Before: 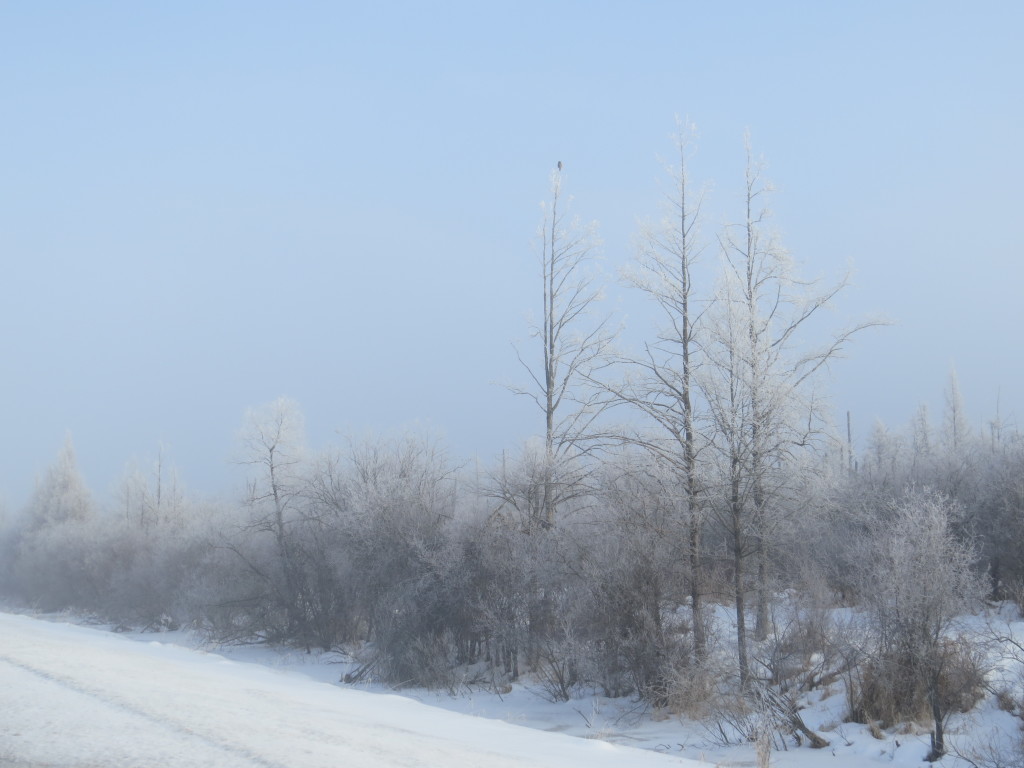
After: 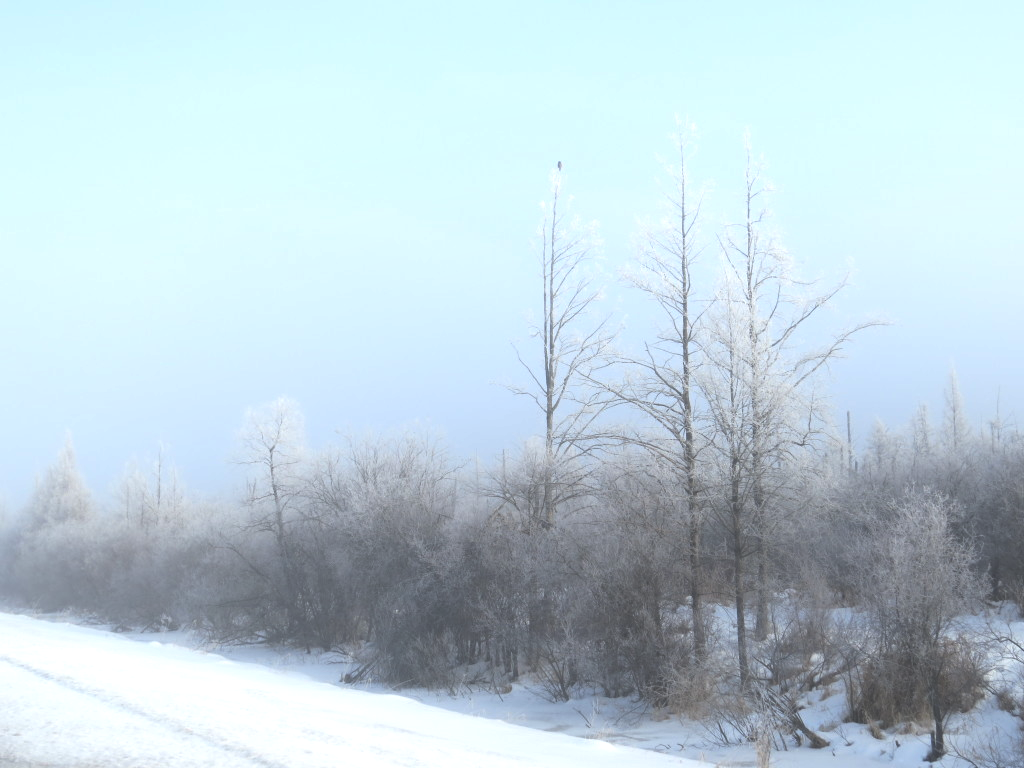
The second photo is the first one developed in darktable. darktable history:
levels: mode automatic, gray 59.37%, white 90.73%
exposure: exposure -0.04 EV, compensate exposure bias true, compensate highlight preservation false
local contrast: detail 72%
